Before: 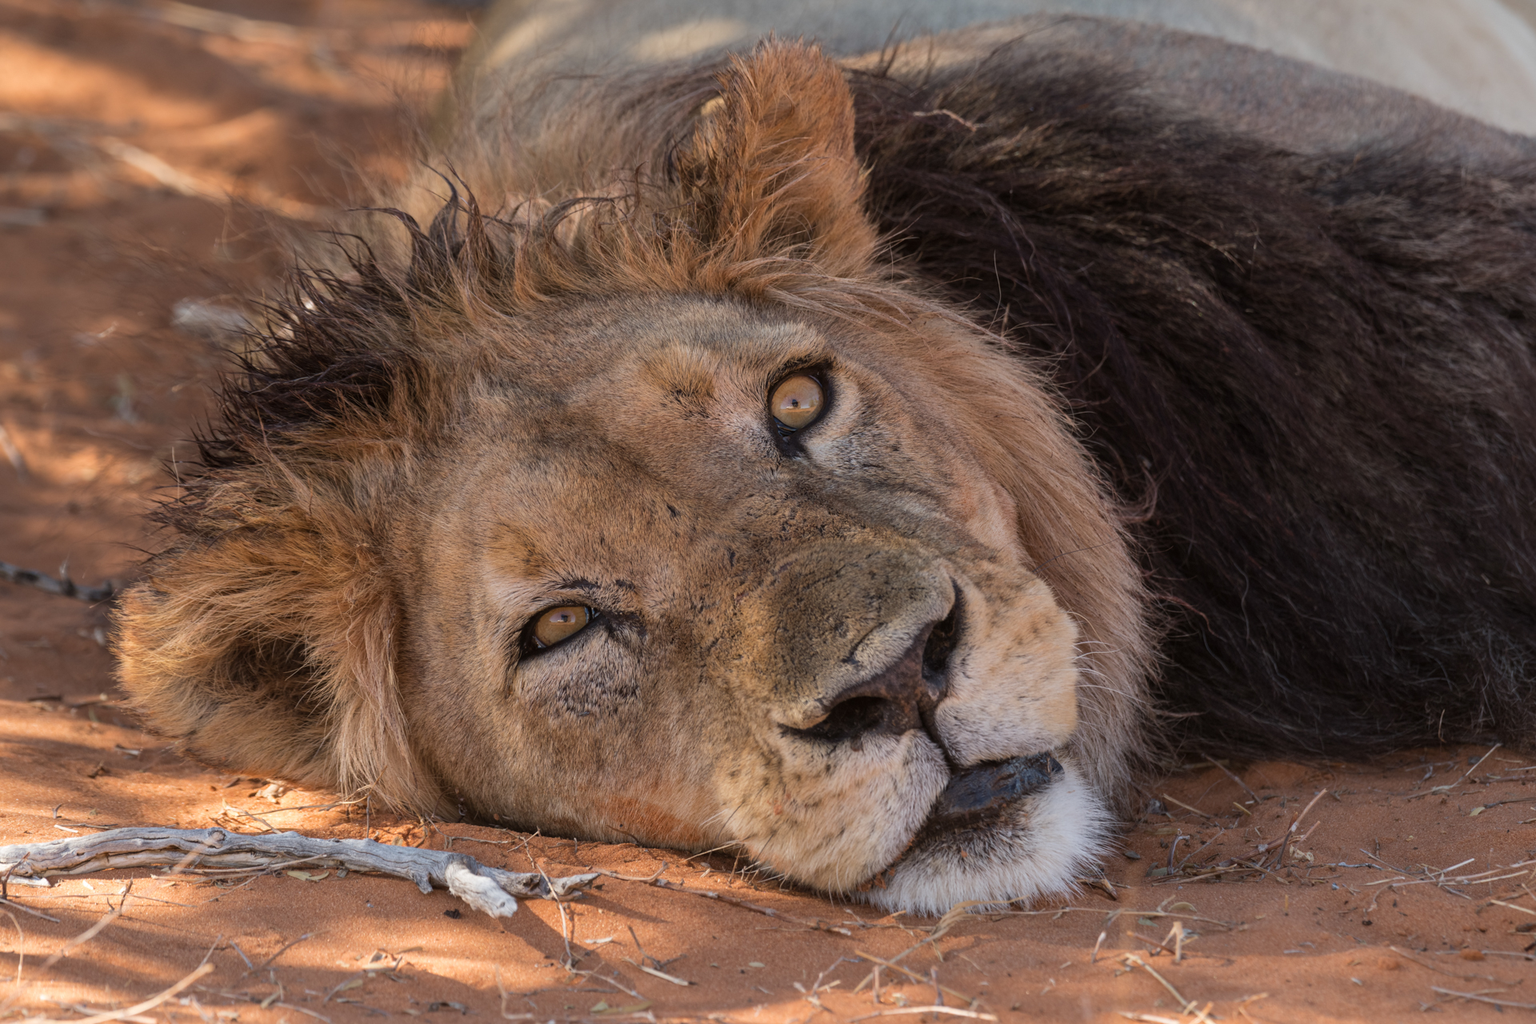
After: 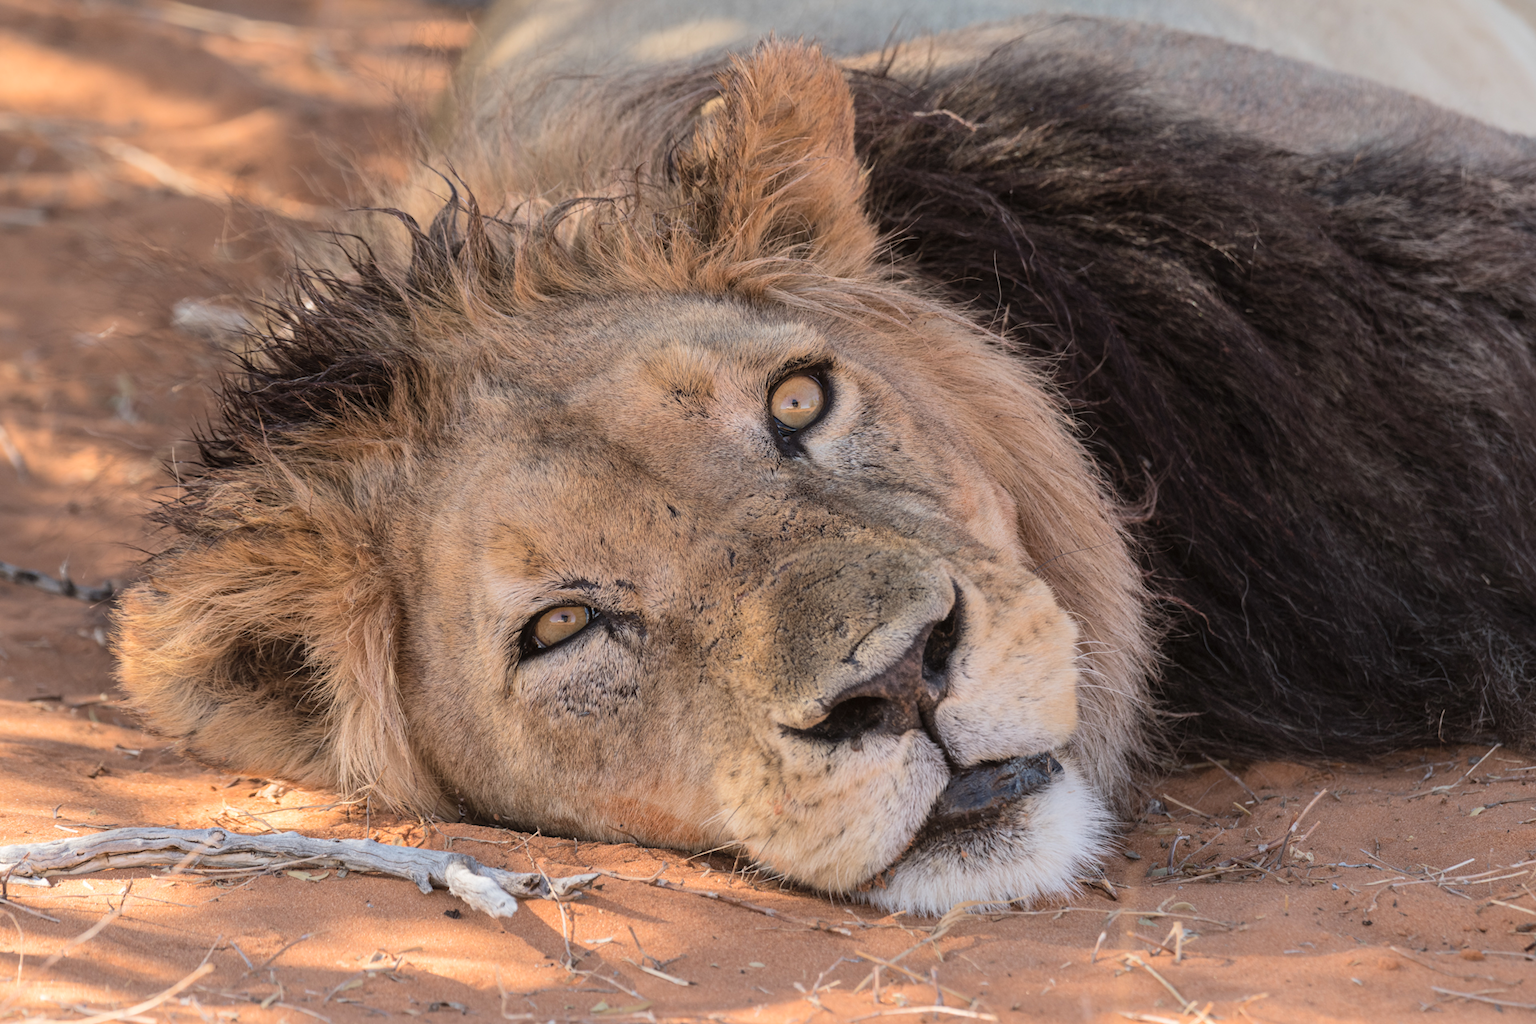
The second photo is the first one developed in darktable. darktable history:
tone curve: curves: ch0 [(0, 0) (0.003, 0.004) (0.011, 0.015) (0.025, 0.033) (0.044, 0.058) (0.069, 0.091) (0.1, 0.131) (0.136, 0.179) (0.177, 0.233) (0.224, 0.295) (0.277, 0.364) (0.335, 0.434) (0.399, 0.51) (0.468, 0.583) (0.543, 0.654) (0.623, 0.724) (0.709, 0.789) (0.801, 0.852) (0.898, 0.924) (1, 1)], color space Lab, independent channels, preserve colors none
